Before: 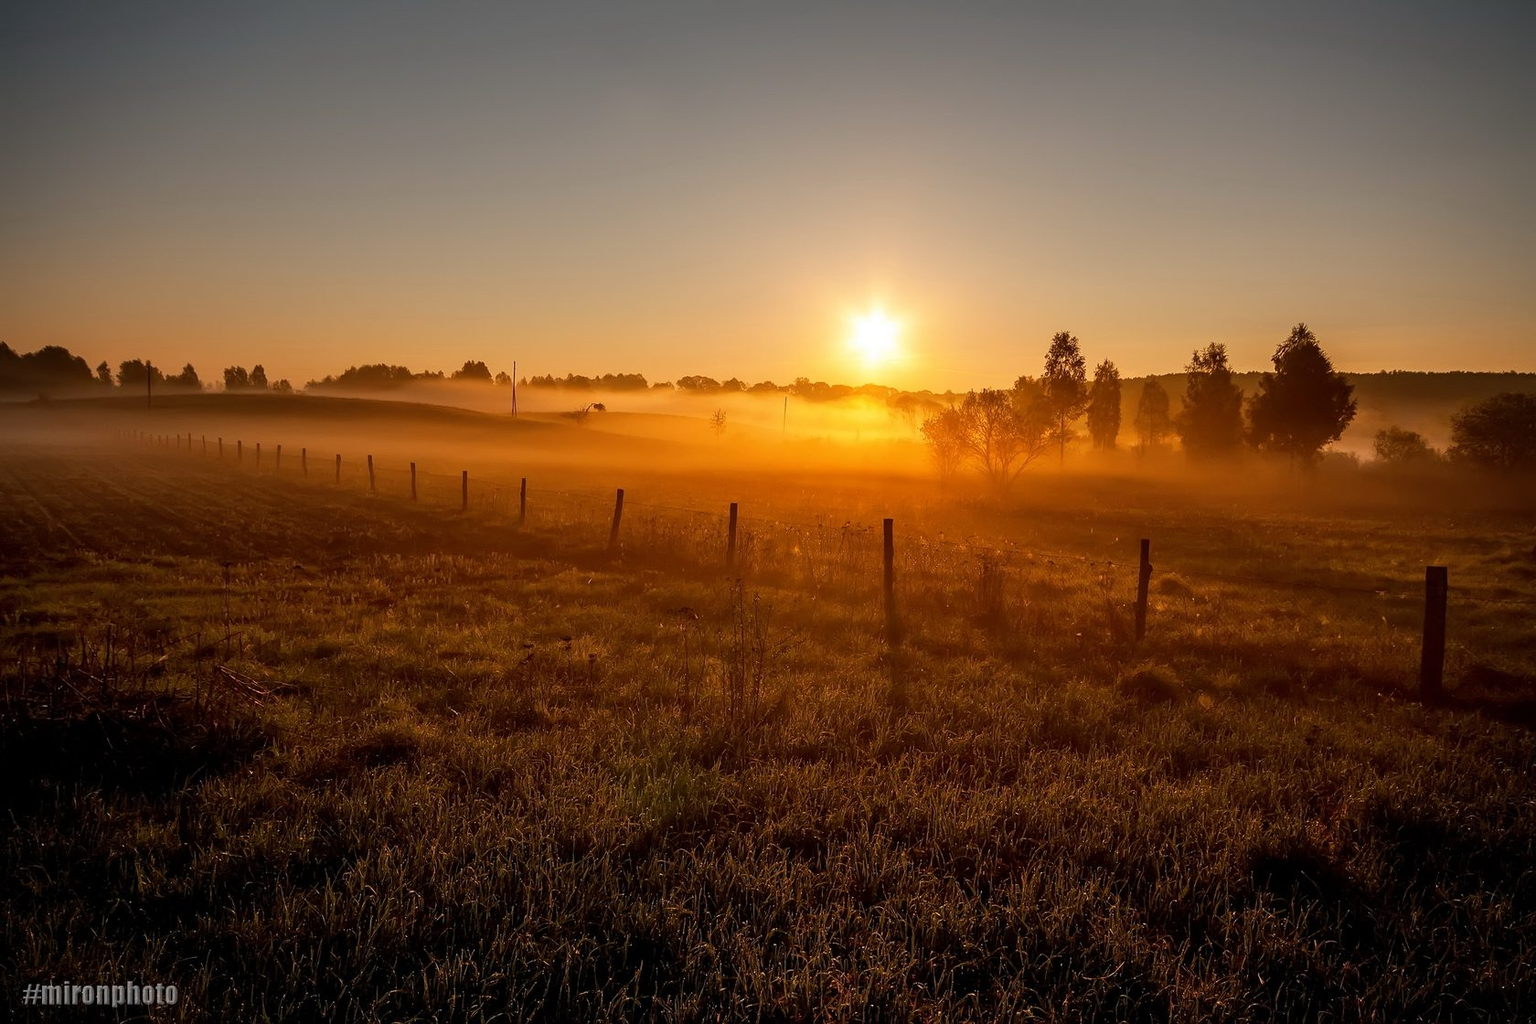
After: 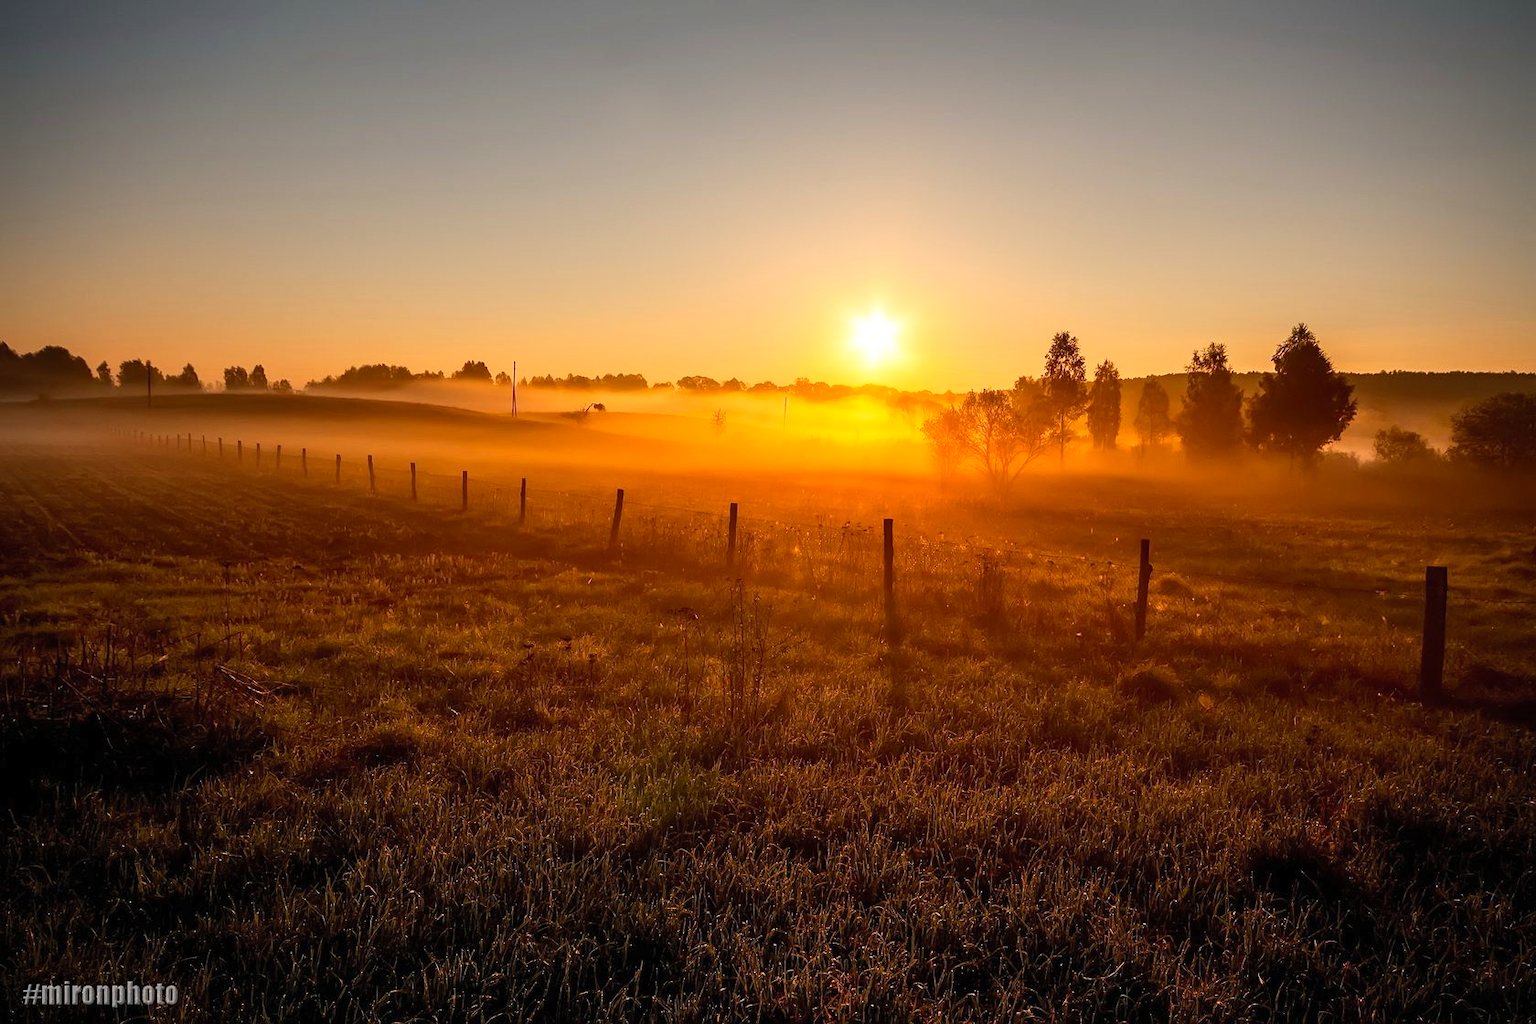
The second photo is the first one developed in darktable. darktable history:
contrast brightness saturation: contrast 0.196, brightness 0.156, saturation 0.221
